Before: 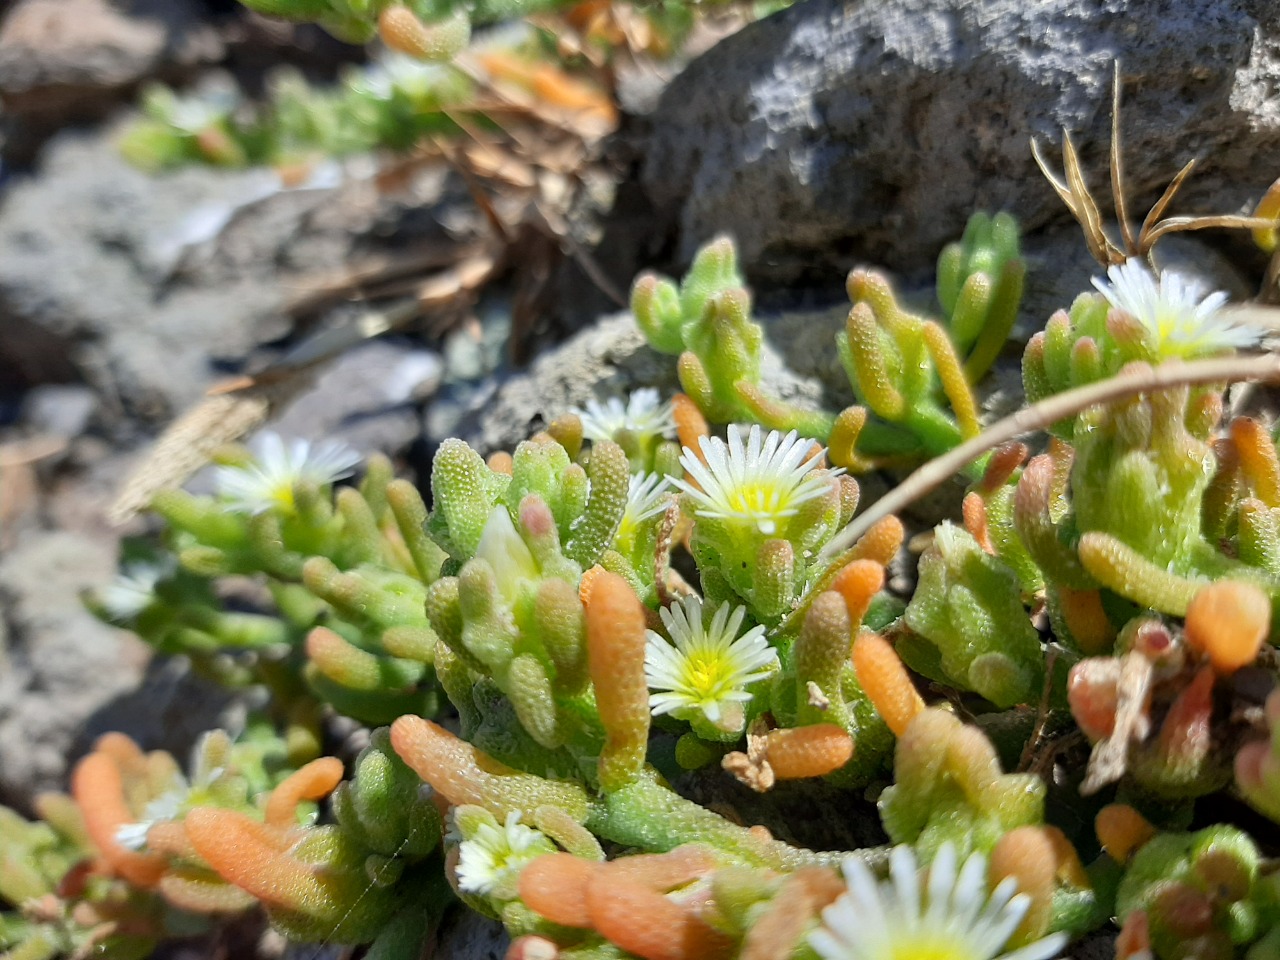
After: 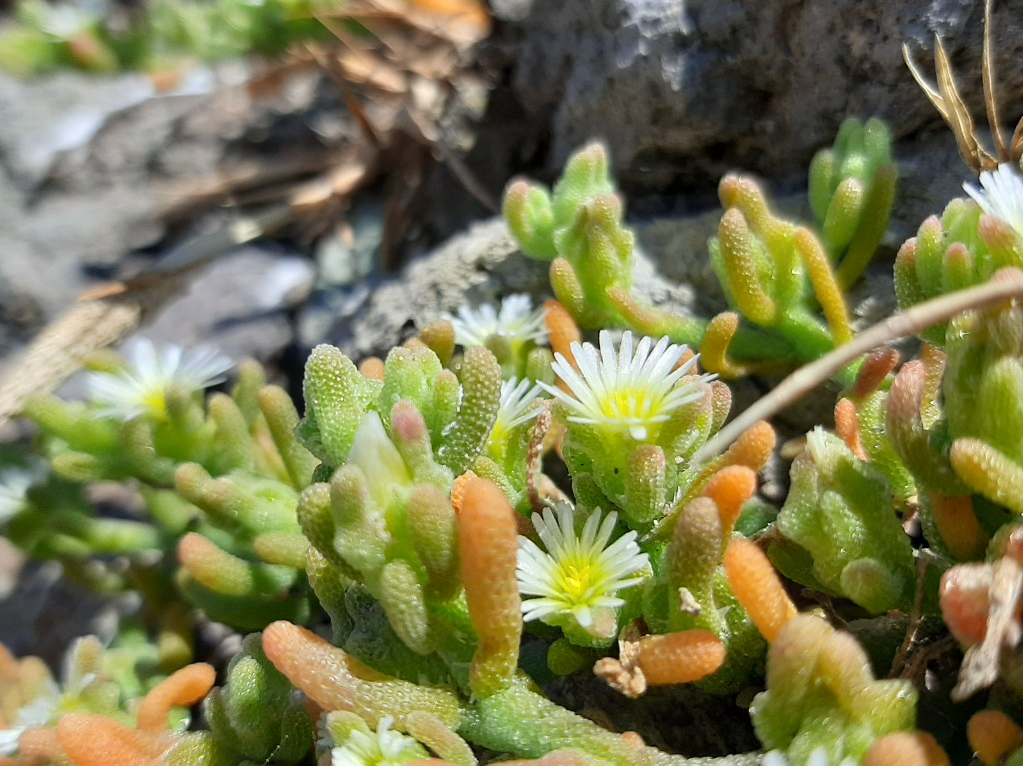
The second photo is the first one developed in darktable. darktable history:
crop and rotate: left 10.062%, top 9.89%, right 10.009%, bottom 10.3%
